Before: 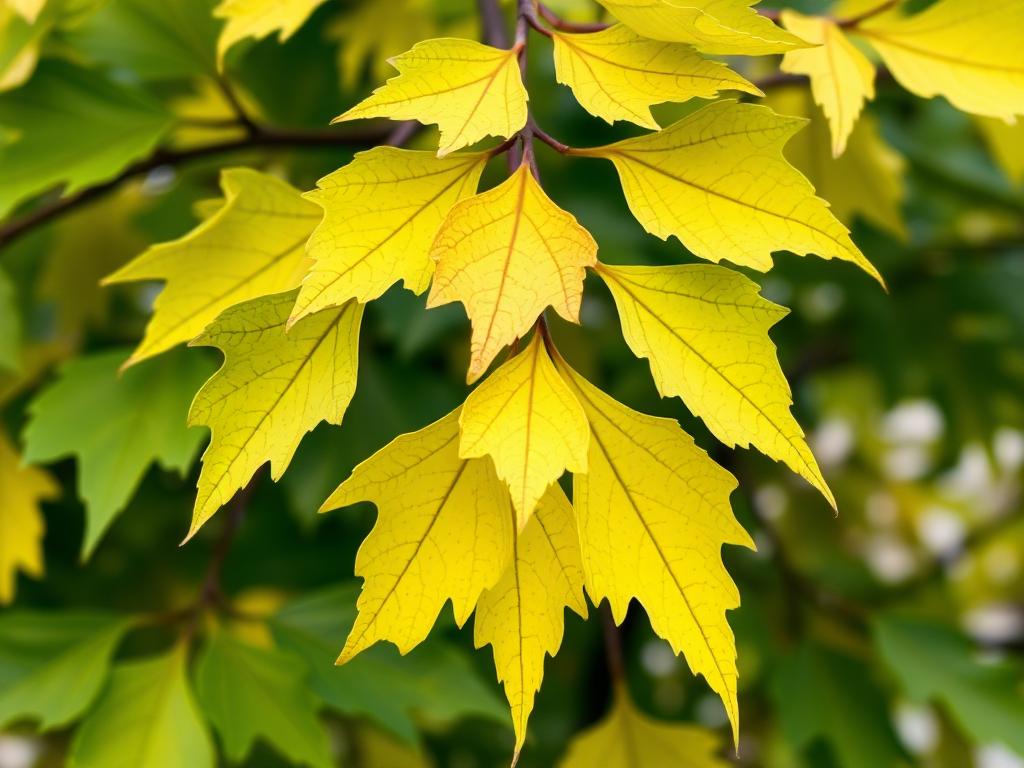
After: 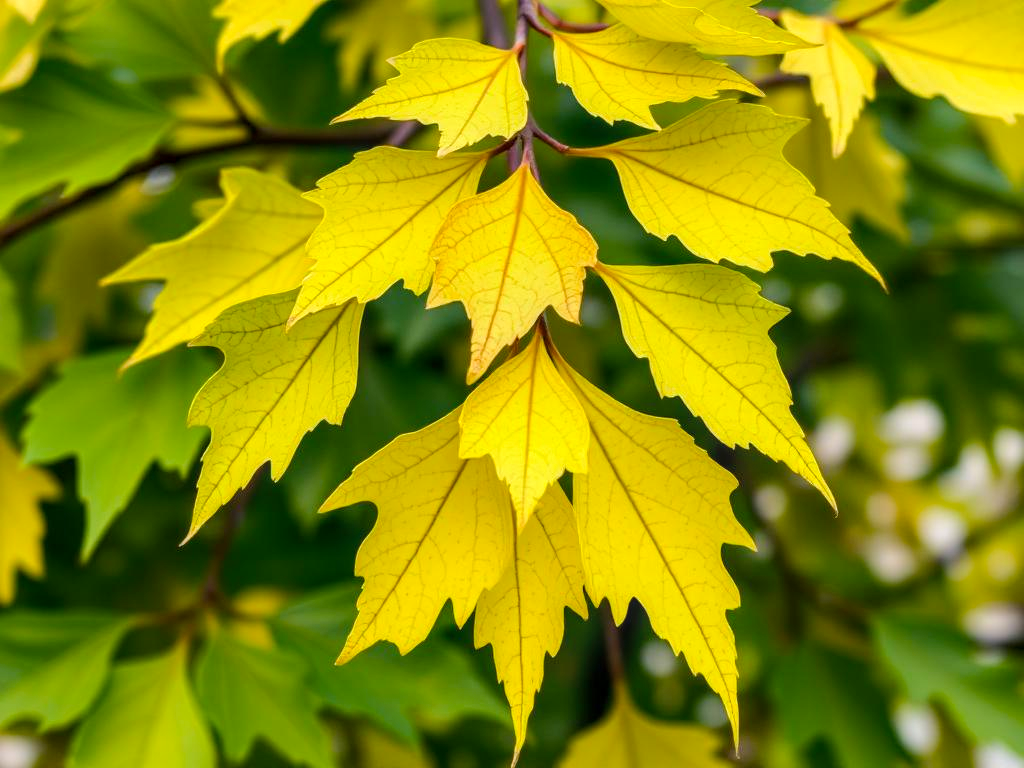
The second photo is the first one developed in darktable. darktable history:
local contrast: on, module defaults
color balance rgb: shadows lift › chroma 0.781%, shadows lift › hue 112.18°, perceptual saturation grading › global saturation 9.893%, perceptual brilliance grading › mid-tones 9.571%, perceptual brilliance grading › shadows 14.38%
